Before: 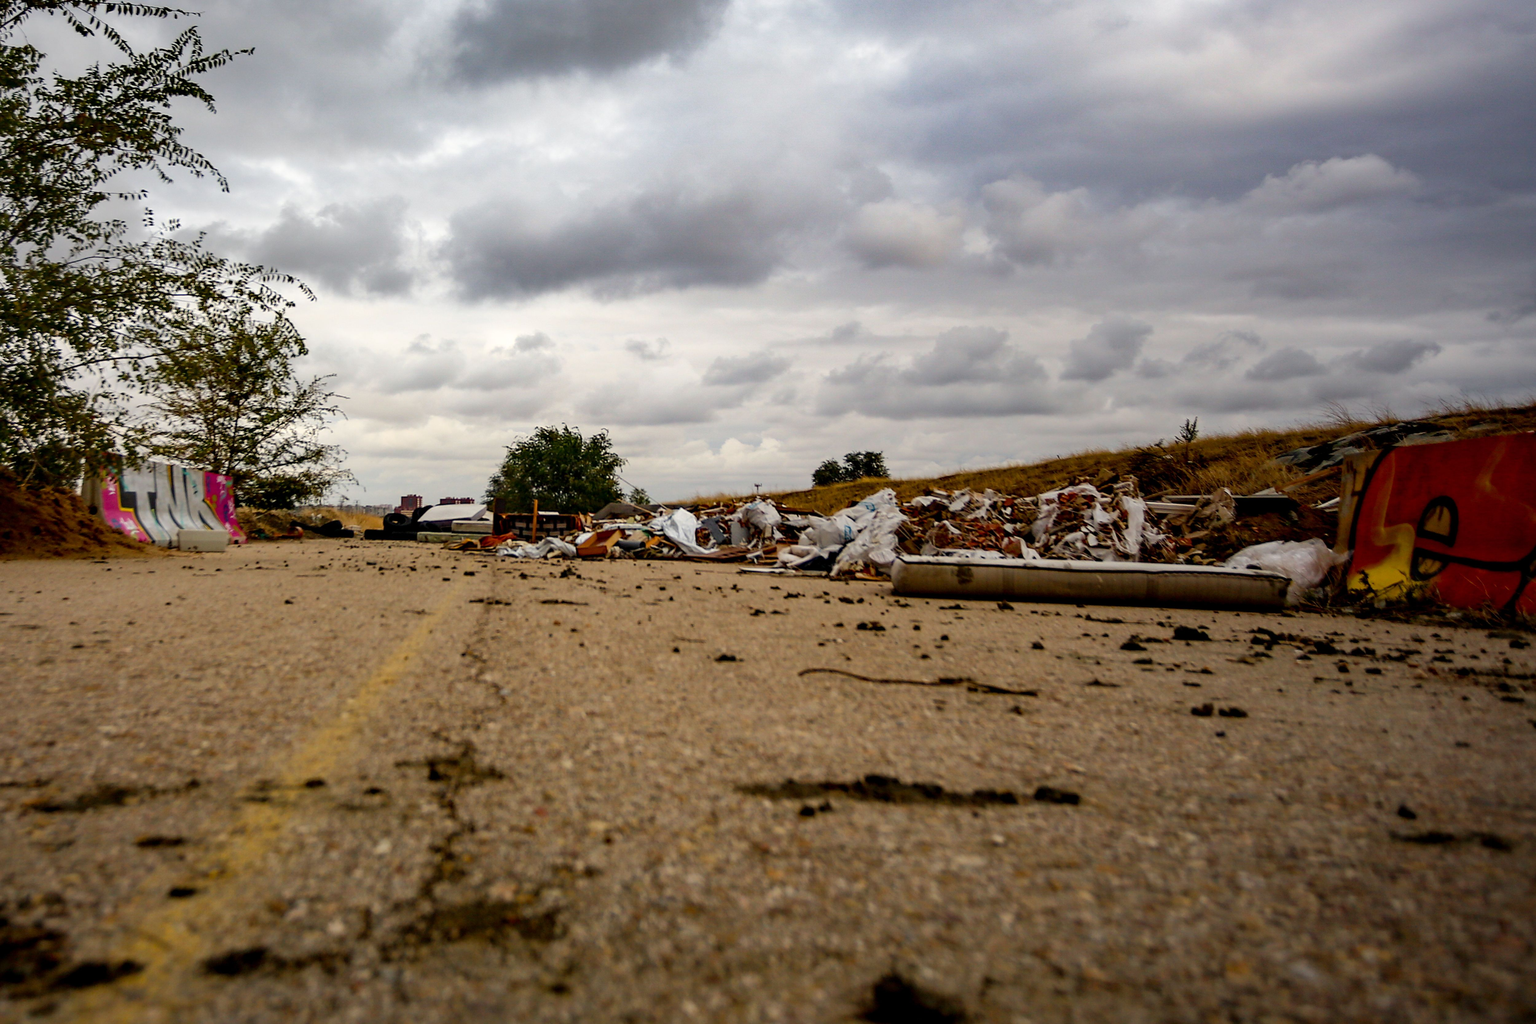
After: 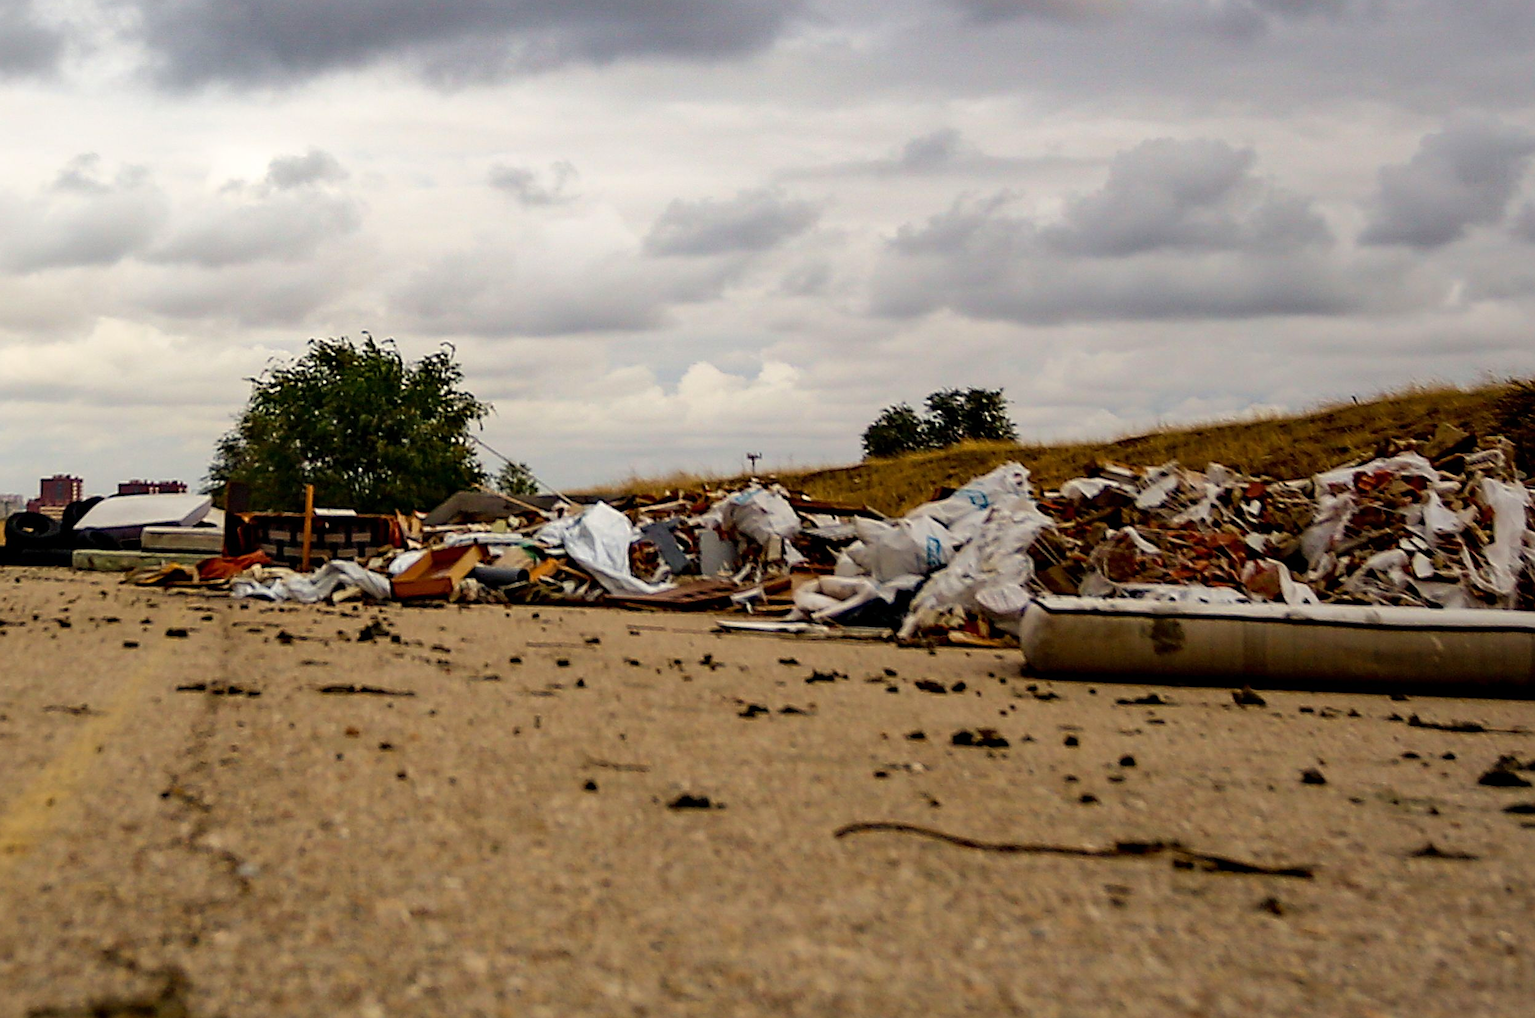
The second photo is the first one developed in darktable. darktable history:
crop: left 24.815%, top 25.131%, right 25.173%, bottom 25.153%
velvia: strength 15.66%
sharpen: on, module defaults
